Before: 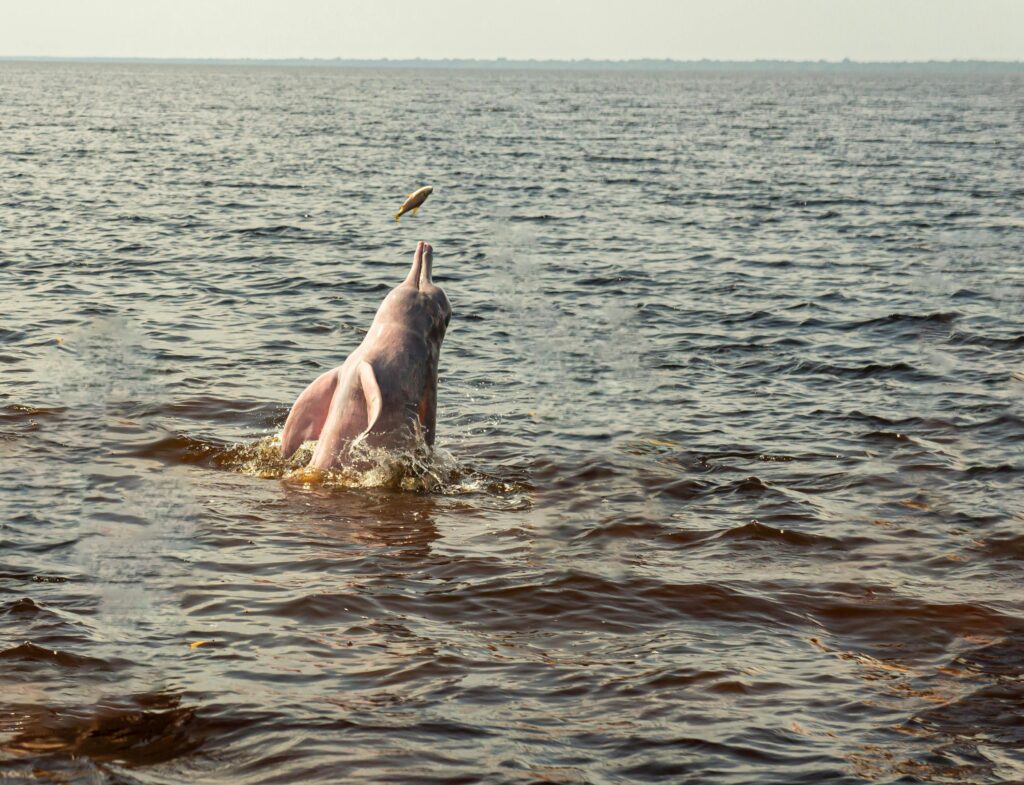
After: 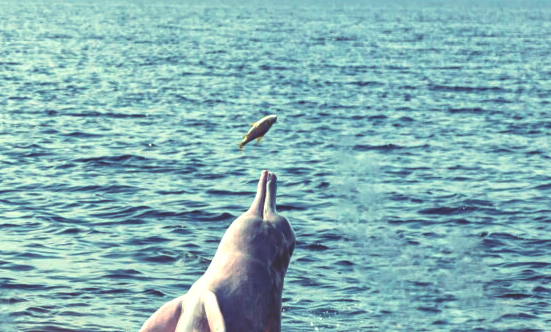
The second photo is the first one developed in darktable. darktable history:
crop: left 15.306%, top 9.065%, right 30.789%, bottom 48.638%
exposure: black level correction 0.005, exposure 0.417 EV, compensate highlight preservation false
rgb curve: curves: ch0 [(0, 0.186) (0.314, 0.284) (0.576, 0.466) (0.805, 0.691) (0.936, 0.886)]; ch1 [(0, 0.186) (0.314, 0.284) (0.581, 0.534) (0.771, 0.746) (0.936, 0.958)]; ch2 [(0, 0.216) (0.275, 0.39) (1, 1)], mode RGB, independent channels, compensate middle gray true, preserve colors none
